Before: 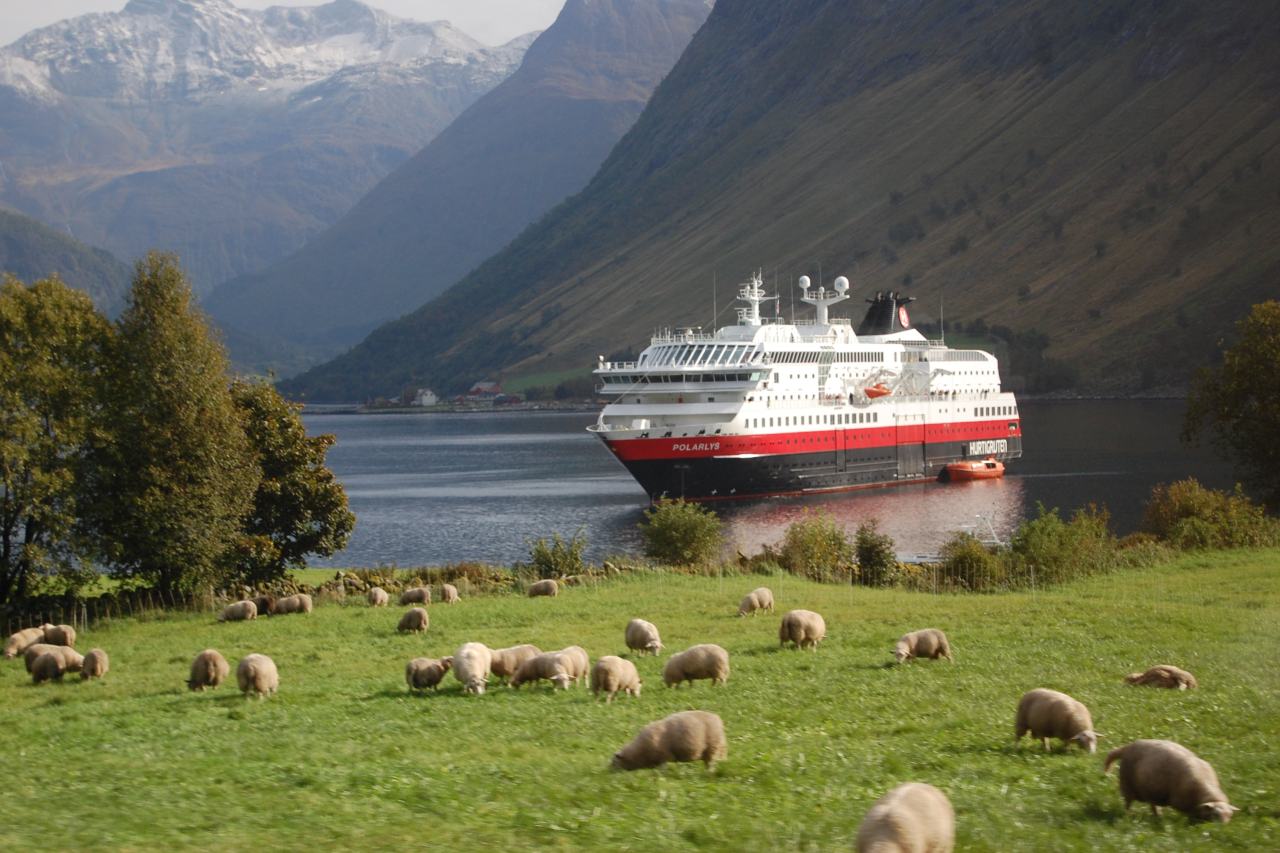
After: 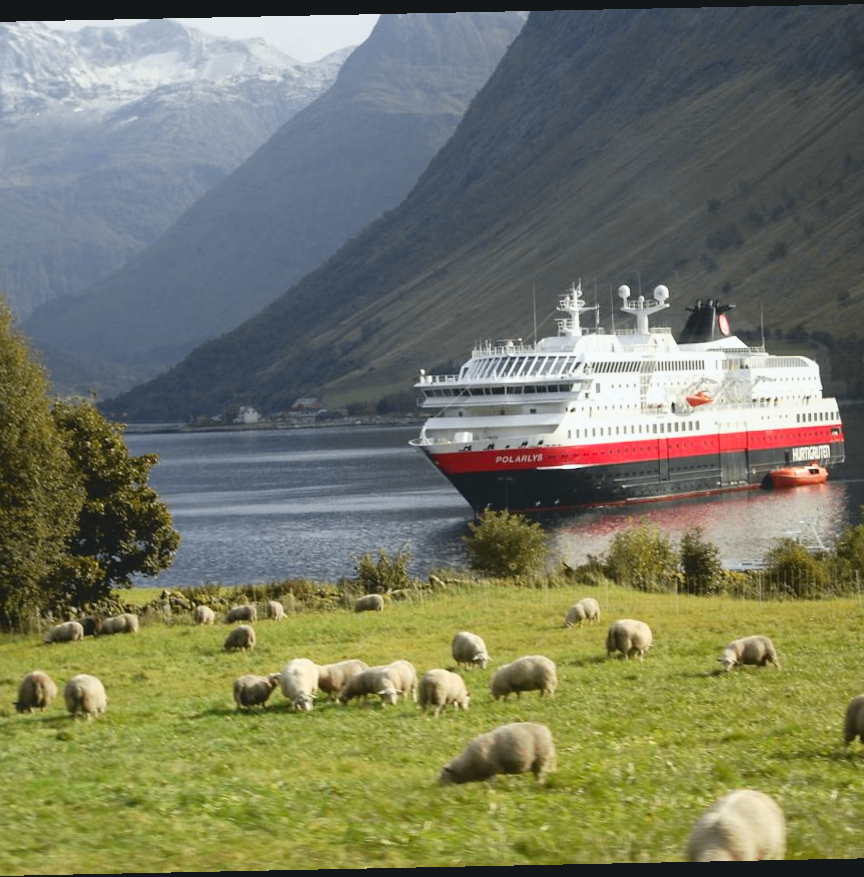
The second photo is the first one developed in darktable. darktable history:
rotate and perspective: rotation -1.17°, automatic cropping off
crop and rotate: left 14.385%, right 18.948%
tone curve: curves: ch0 [(0, 0.074) (0.129, 0.136) (0.285, 0.301) (0.689, 0.764) (0.854, 0.926) (0.987, 0.977)]; ch1 [(0, 0) (0.337, 0.249) (0.434, 0.437) (0.485, 0.491) (0.515, 0.495) (0.566, 0.57) (0.625, 0.625) (0.764, 0.806) (1, 1)]; ch2 [(0, 0) (0.314, 0.301) (0.401, 0.411) (0.505, 0.499) (0.54, 0.54) (0.608, 0.613) (0.706, 0.735) (1, 1)], color space Lab, independent channels, preserve colors none
